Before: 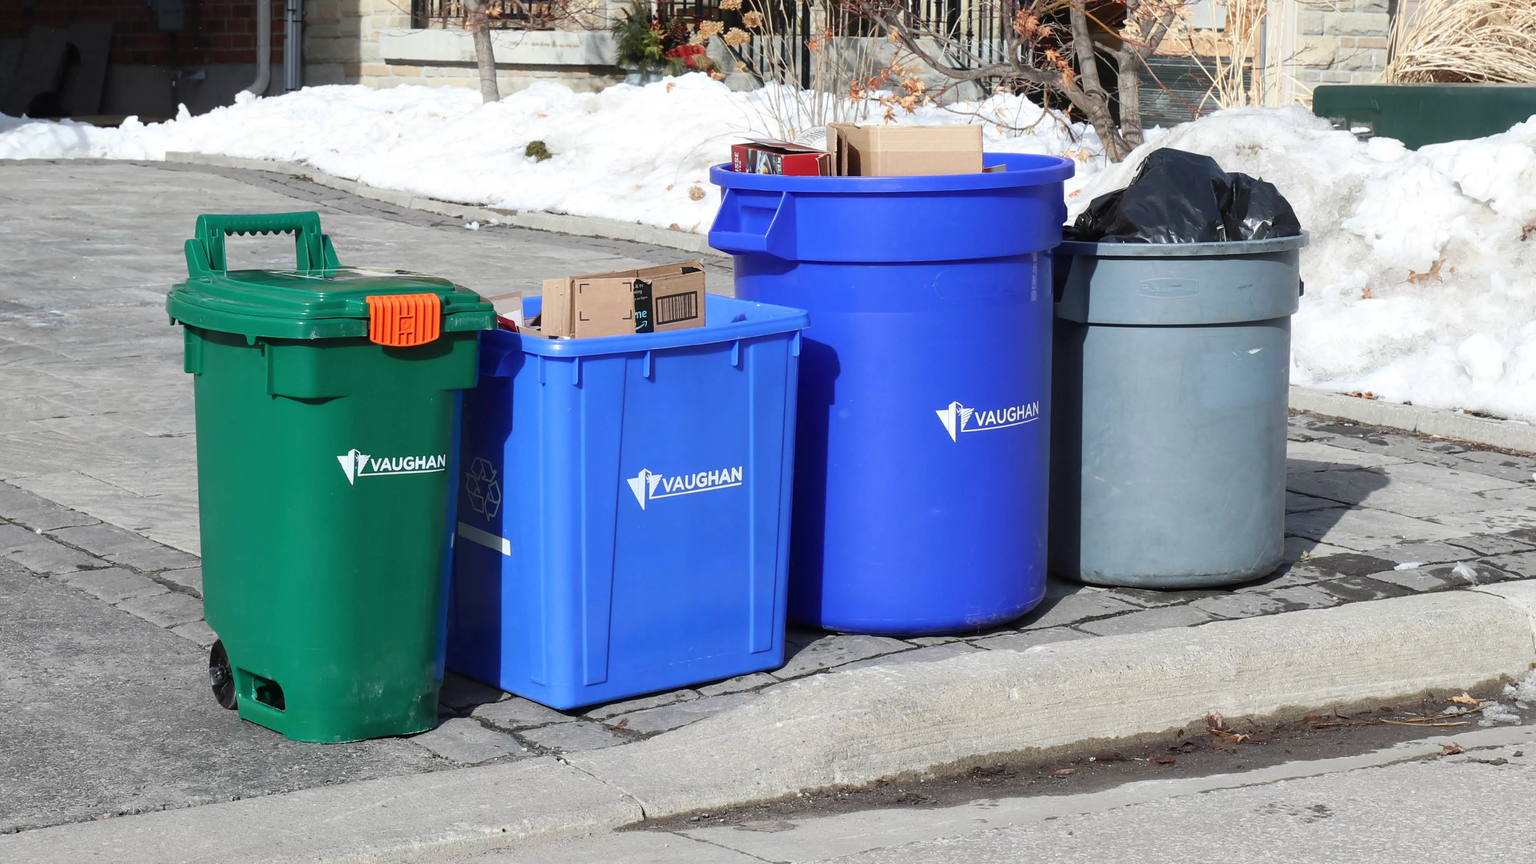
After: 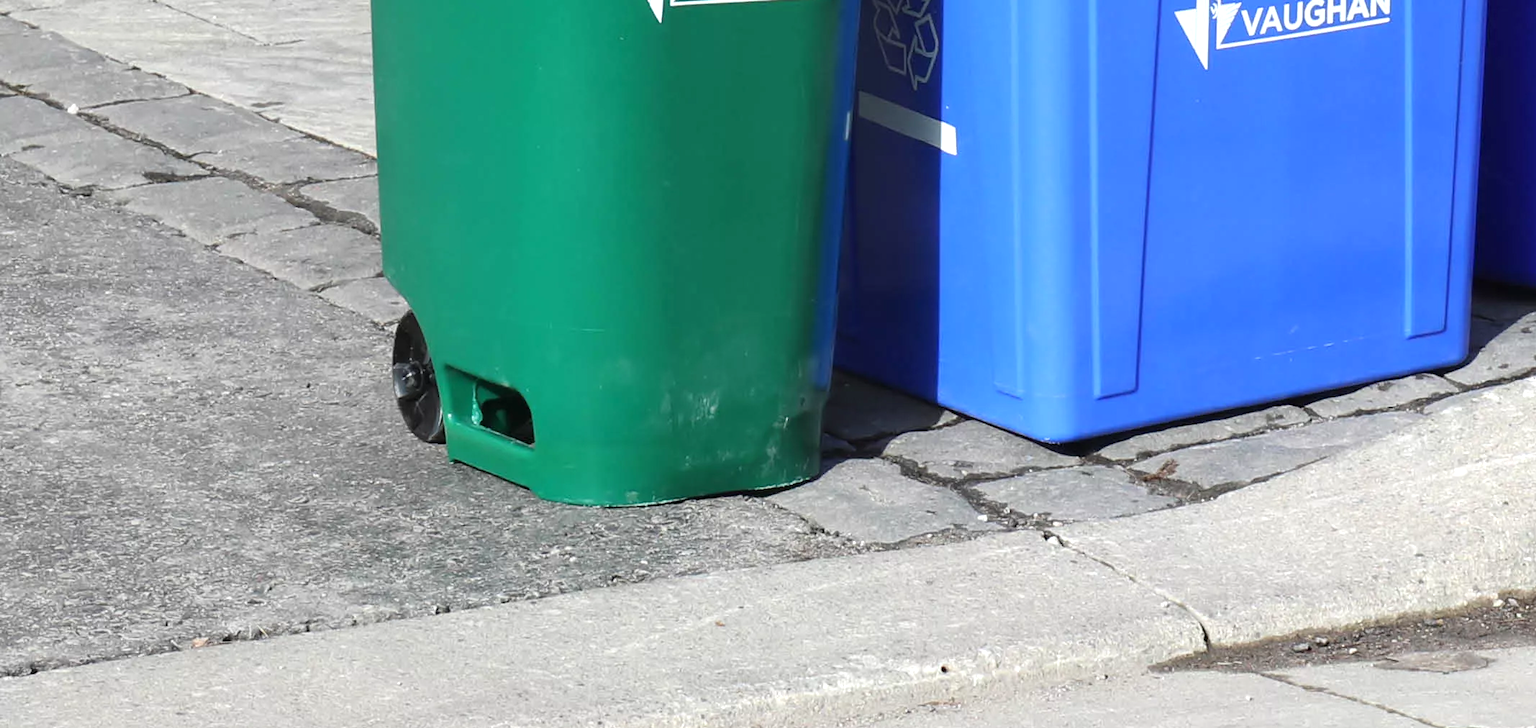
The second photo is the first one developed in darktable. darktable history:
exposure: black level correction 0, exposure 0.5 EV, compensate exposure bias true, compensate highlight preservation false
crop and rotate: top 54.778%, right 46.61%, bottom 0.159%
